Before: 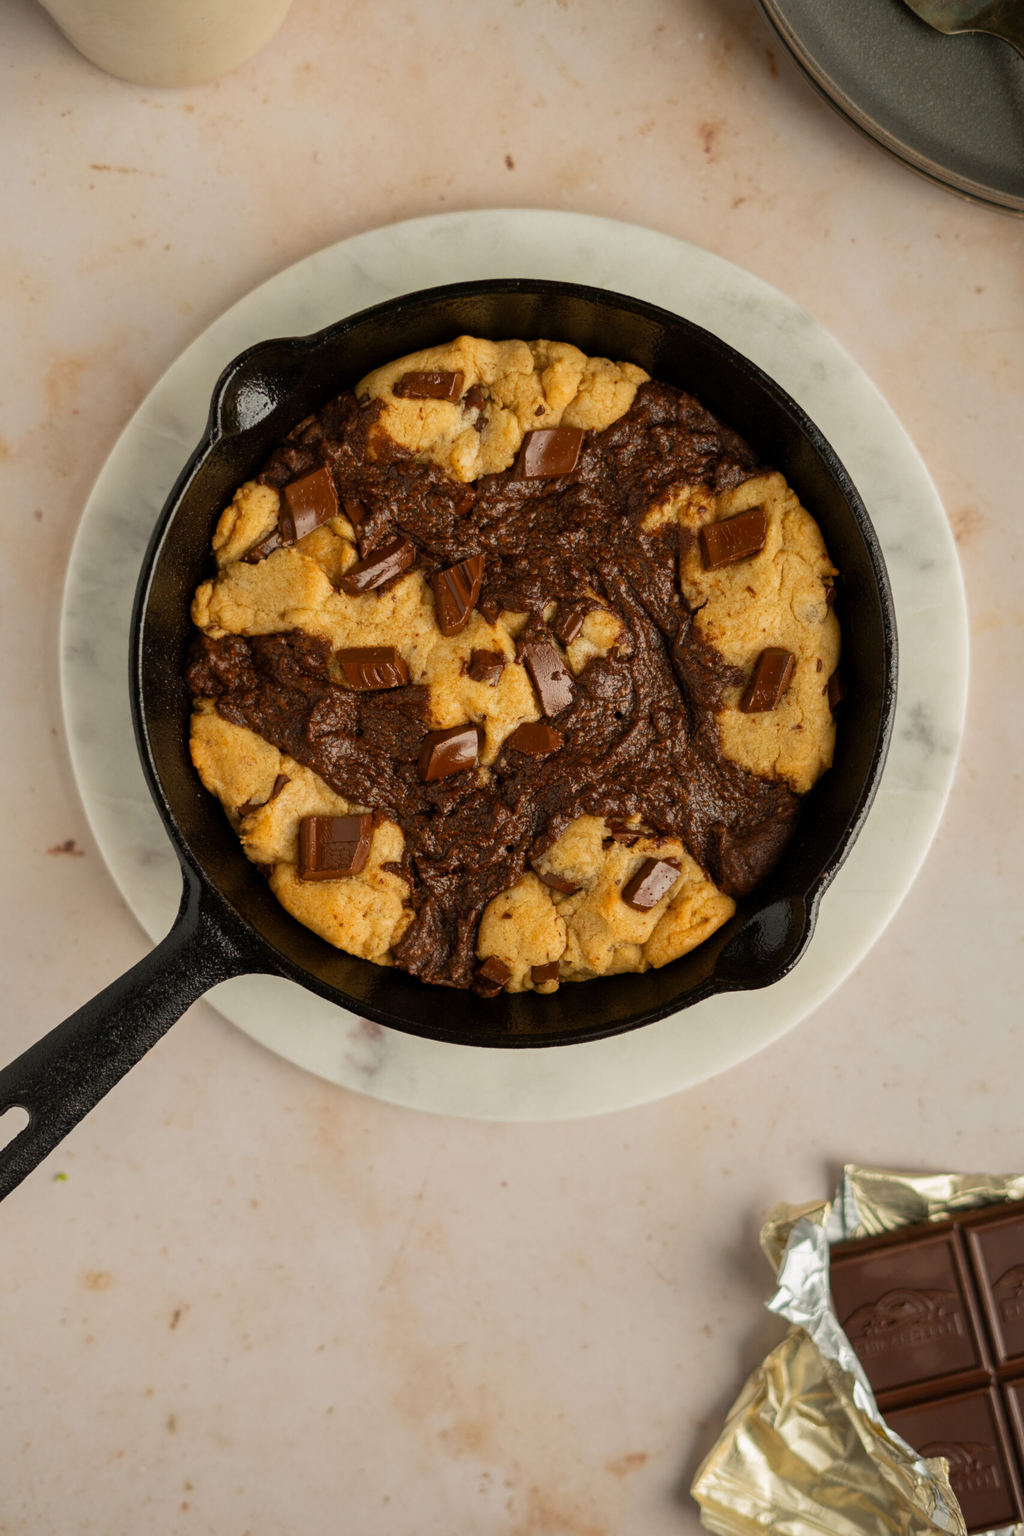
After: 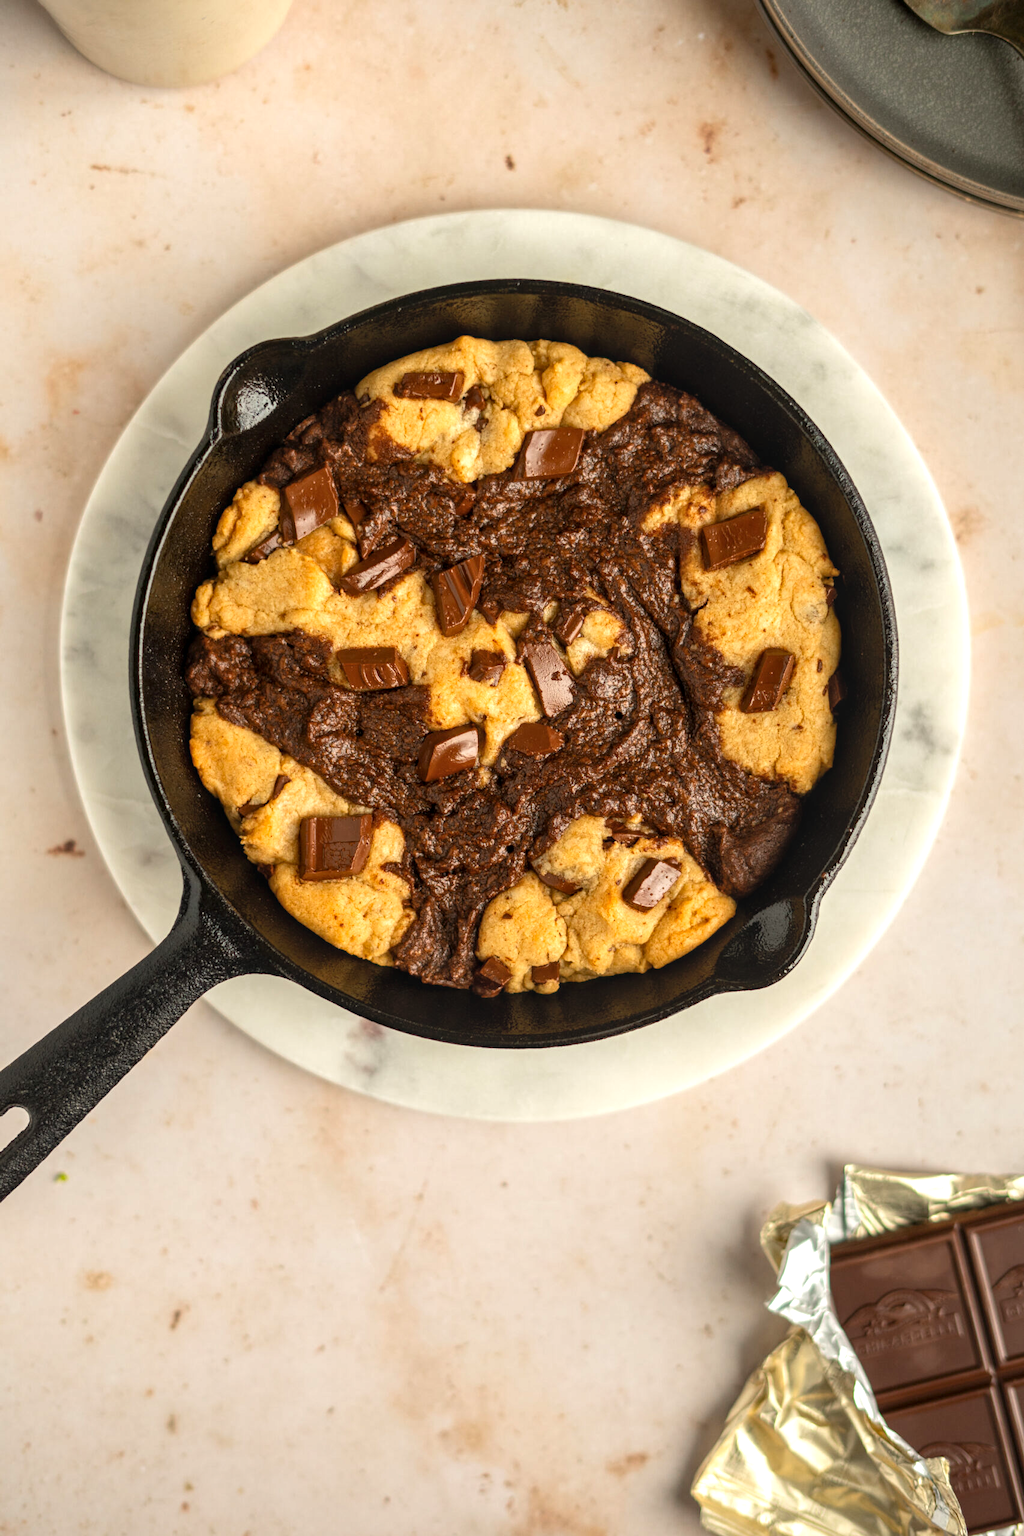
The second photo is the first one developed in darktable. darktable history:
exposure: black level correction 0, exposure 0.698 EV, compensate highlight preservation false
local contrast: on, module defaults
tone equalizer: edges refinement/feathering 500, mask exposure compensation -1.57 EV, preserve details guided filter
